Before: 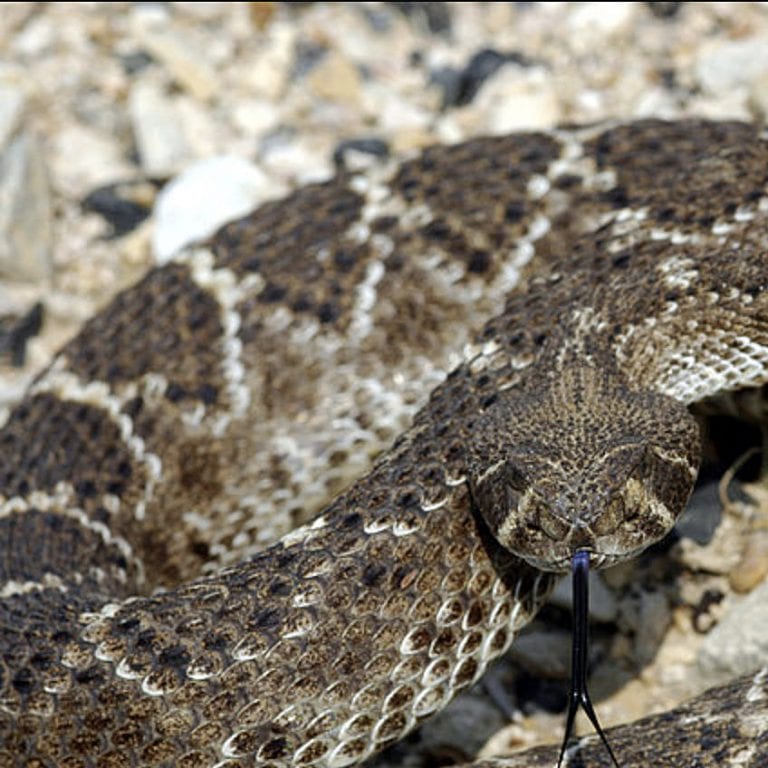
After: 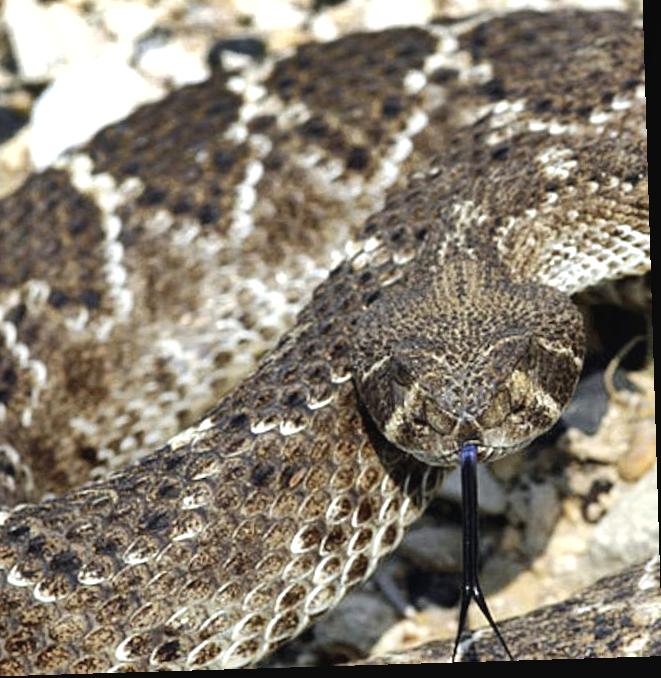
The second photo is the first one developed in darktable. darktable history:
crop: left 16.315%, top 14.246%
exposure: black level correction -0.002, exposure 0.54 EV, compensate highlight preservation false
tone equalizer: on, module defaults
shadows and highlights: white point adjustment 0.1, highlights -70, soften with gaussian
rotate and perspective: rotation -1.75°, automatic cropping off
